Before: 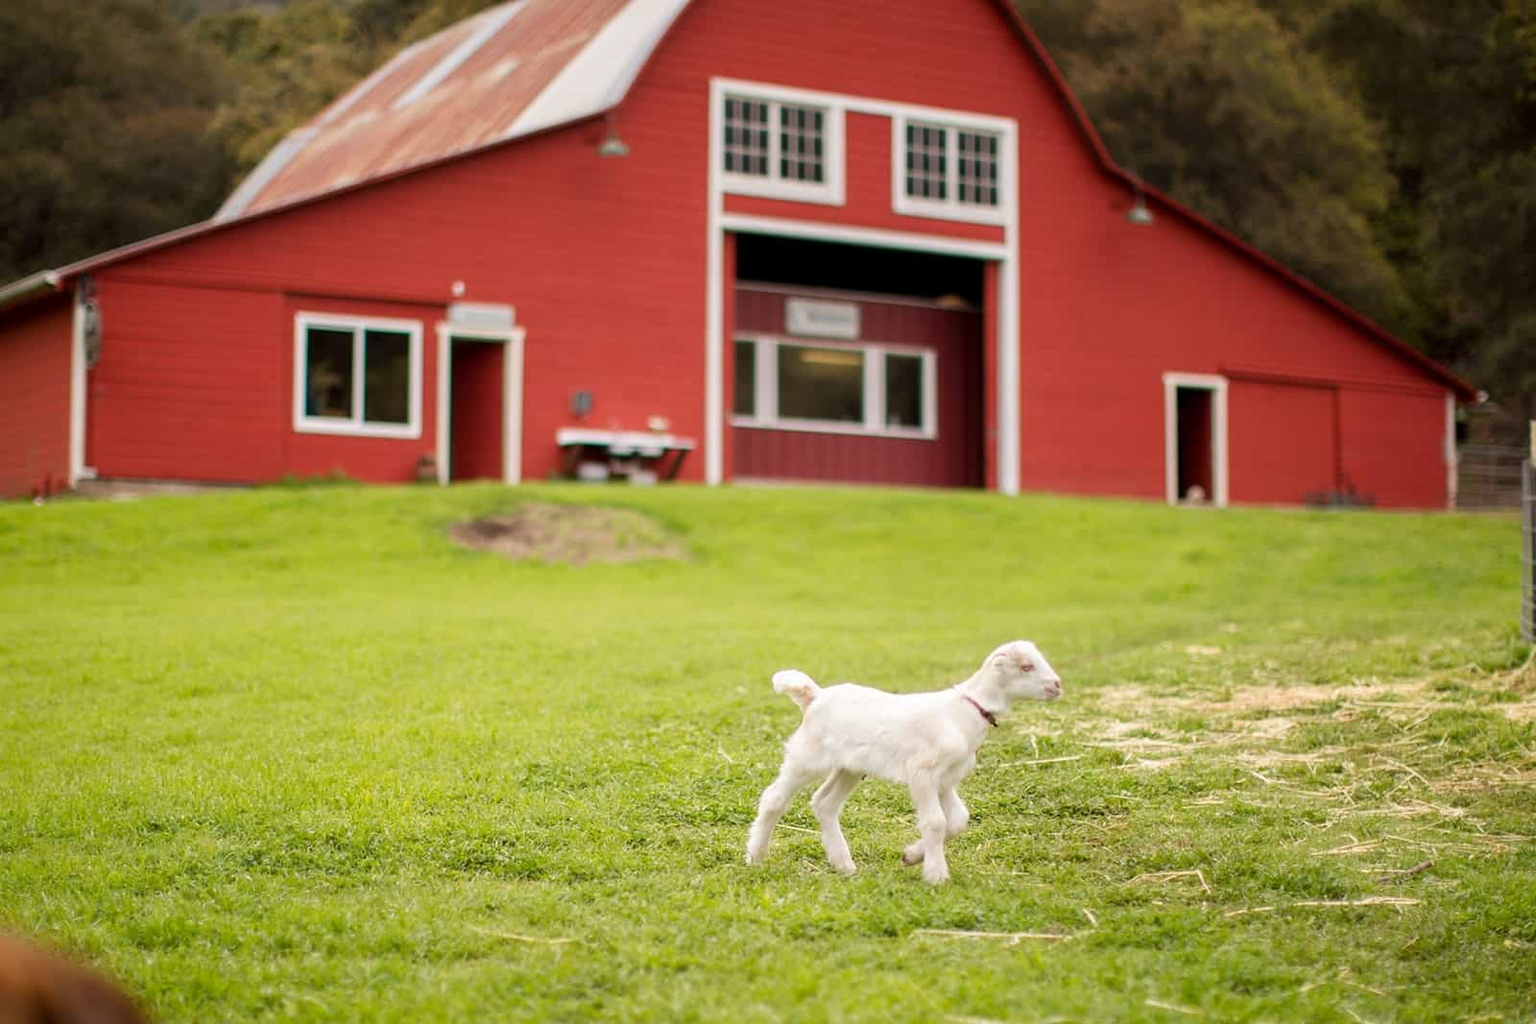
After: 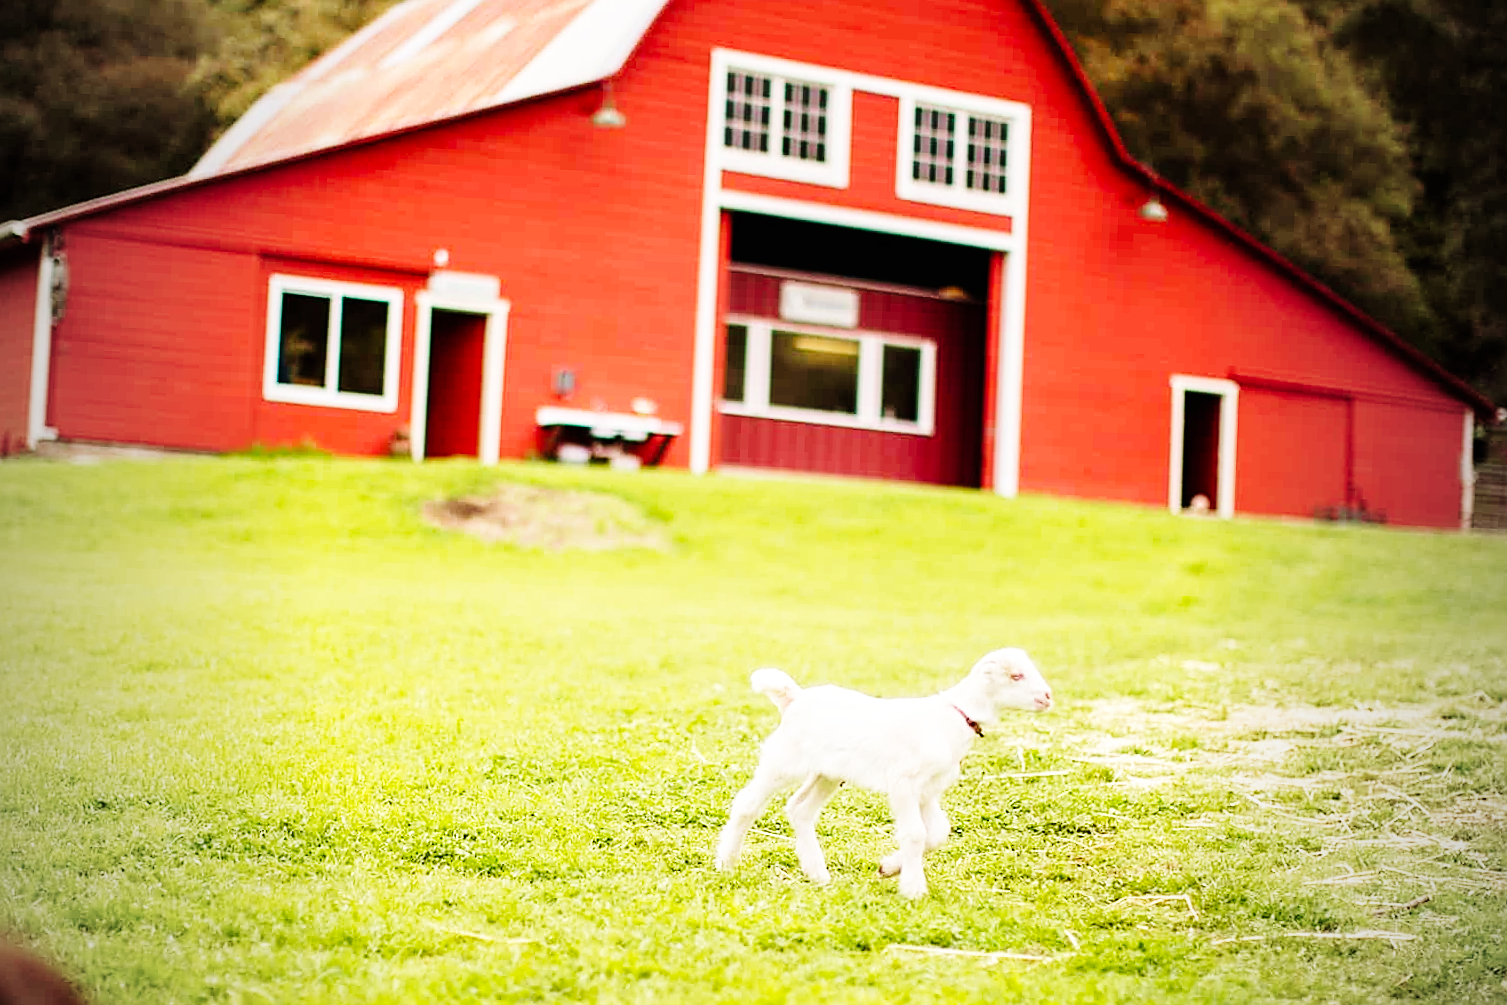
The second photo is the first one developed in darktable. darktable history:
base curve: curves: ch0 [(0, 0) (0, 0) (0.002, 0.001) (0.008, 0.003) (0.019, 0.011) (0.037, 0.037) (0.064, 0.11) (0.102, 0.232) (0.152, 0.379) (0.216, 0.524) (0.296, 0.665) (0.394, 0.789) (0.512, 0.881) (0.651, 0.945) (0.813, 0.986) (1, 1)], preserve colors none
crop and rotate: angle -2.38°
vignetting: fall-off start 97%, fall-off radius 100%, width/height ratio 0.609, unbound false
velvia: on, module defaults
sharpen: on, module defaults
